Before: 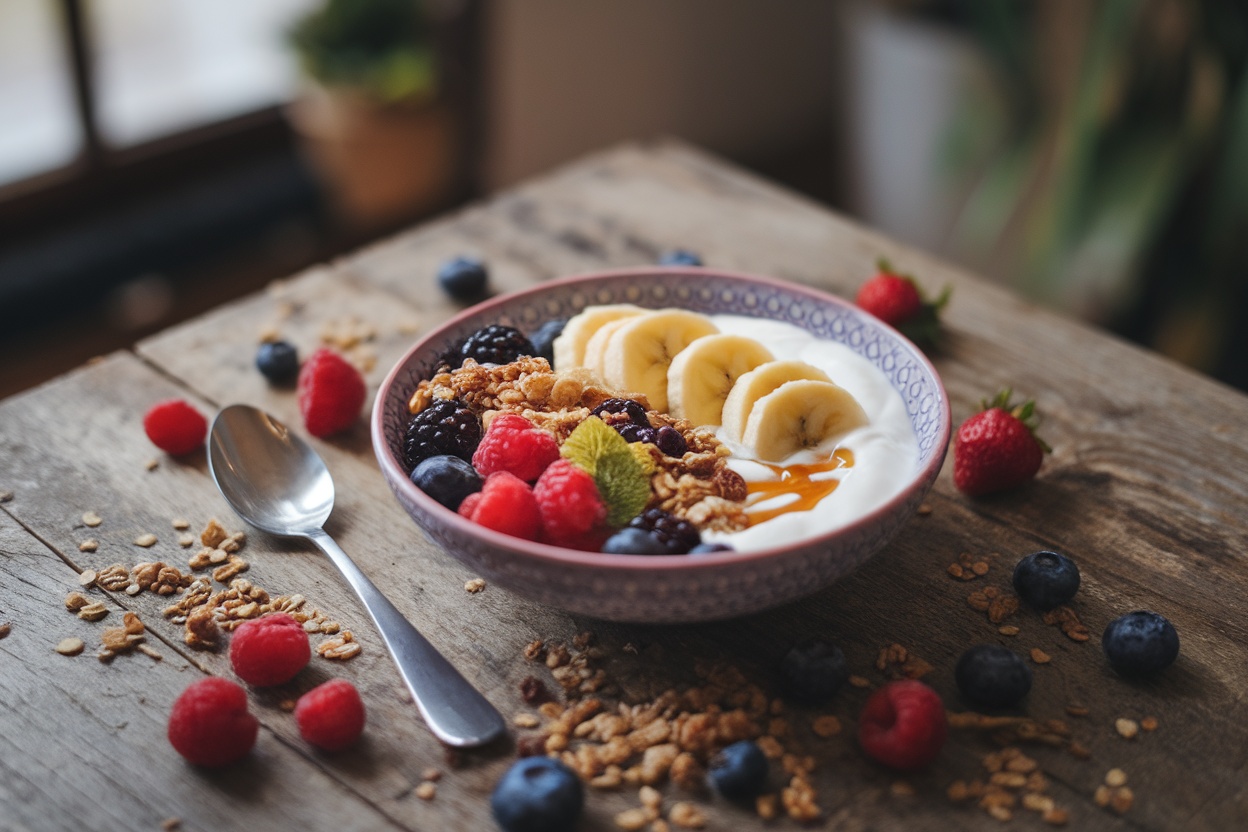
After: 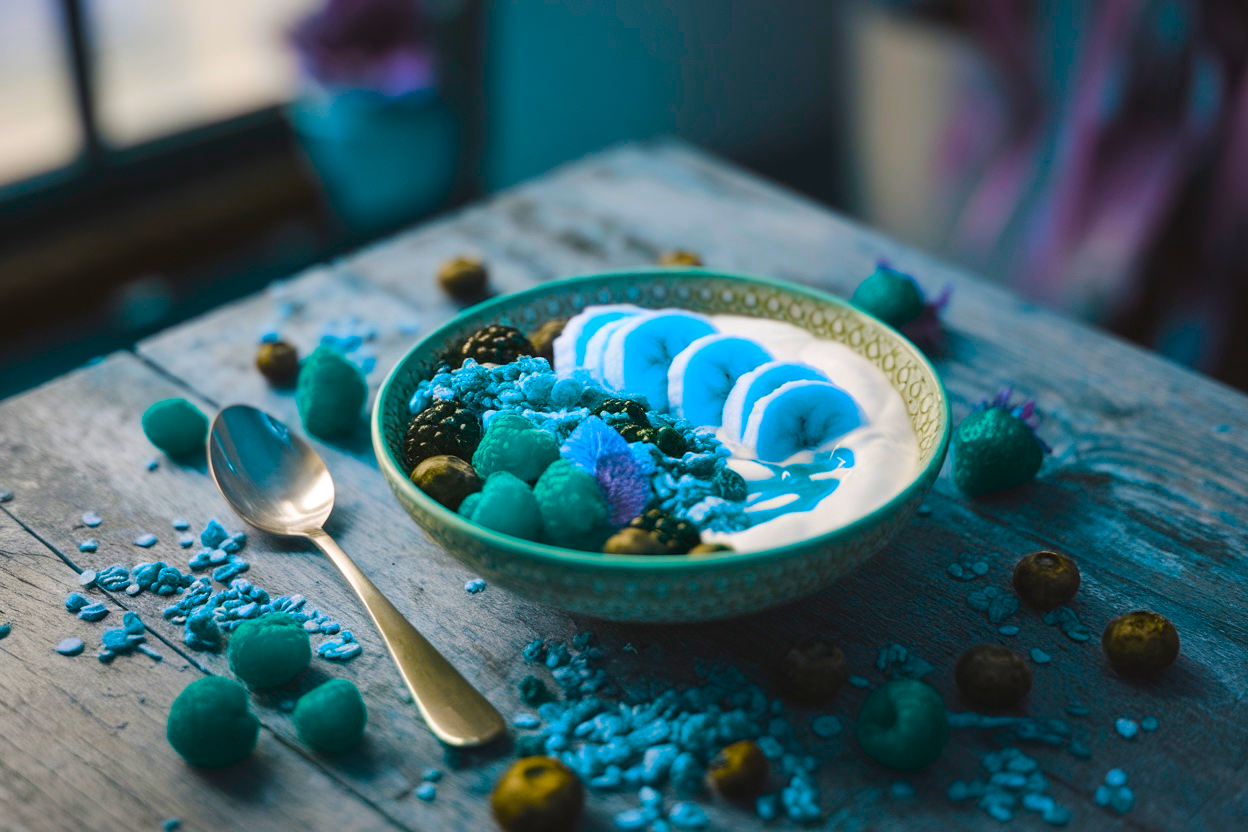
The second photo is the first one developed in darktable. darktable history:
color balance rgb: linear chroma grading › mid-tones 7.604%, perceptual saturation grading › global saturation 30.25%, hue shift 179.18°, global vibrance 49.33%, contrast 0.779%
